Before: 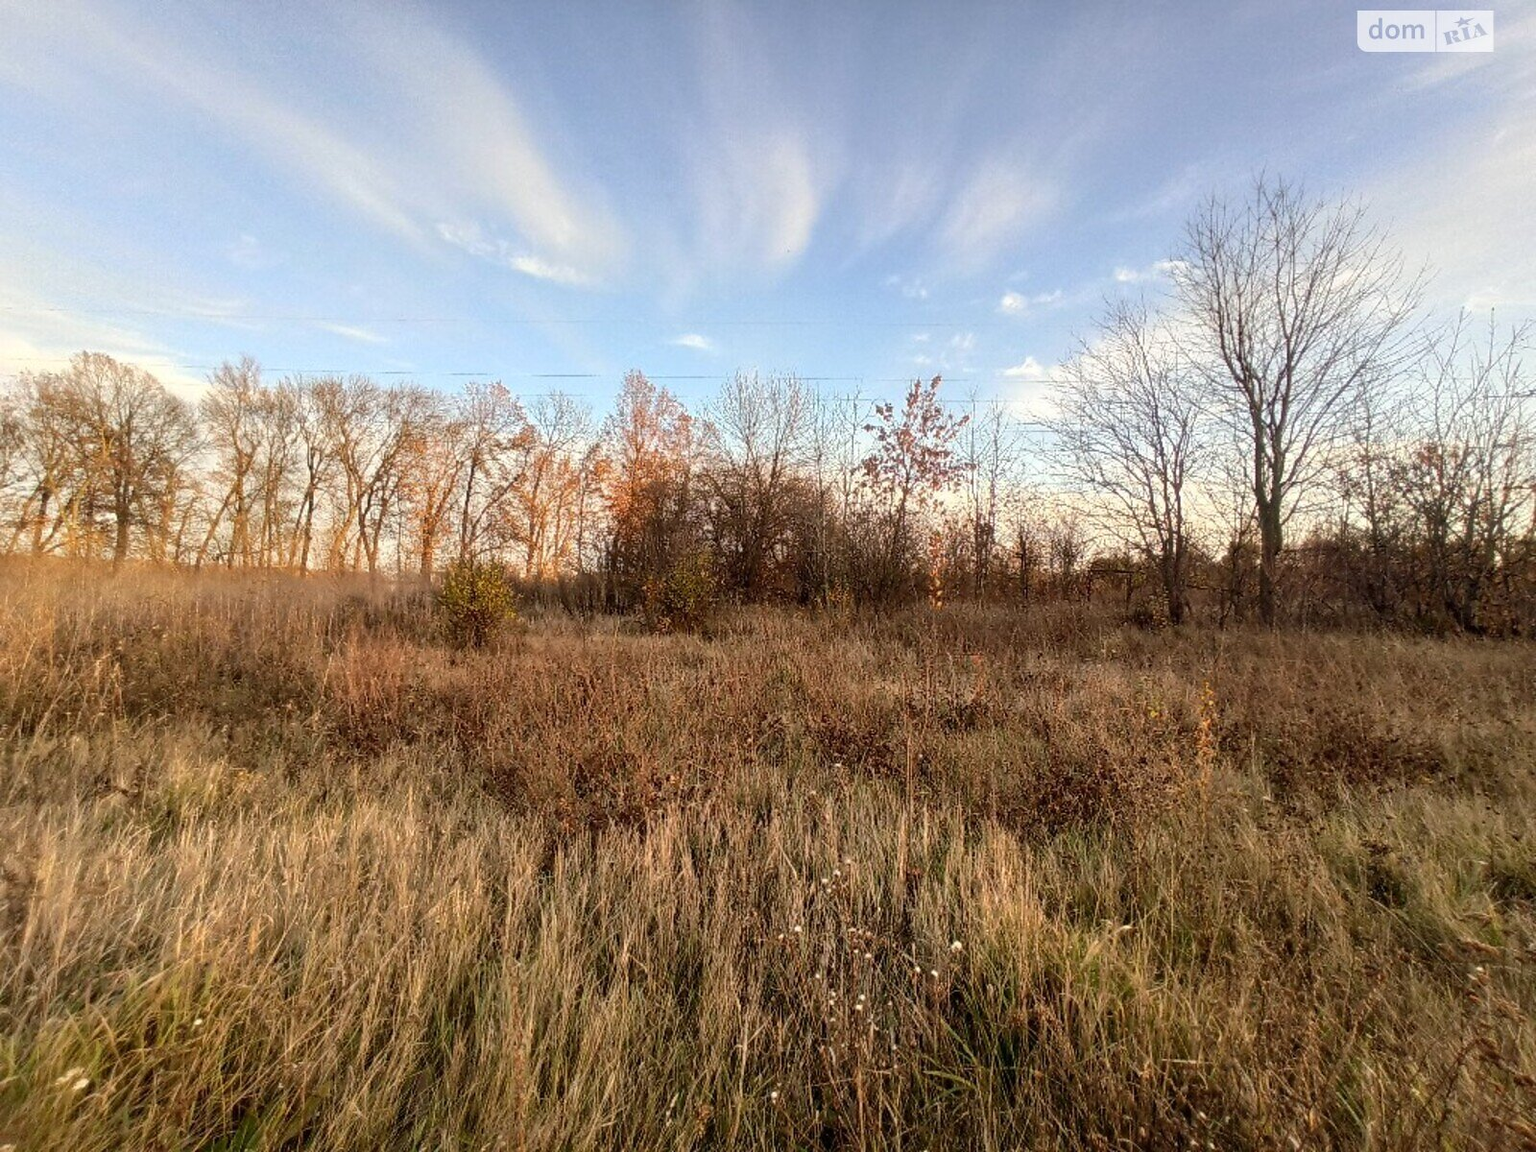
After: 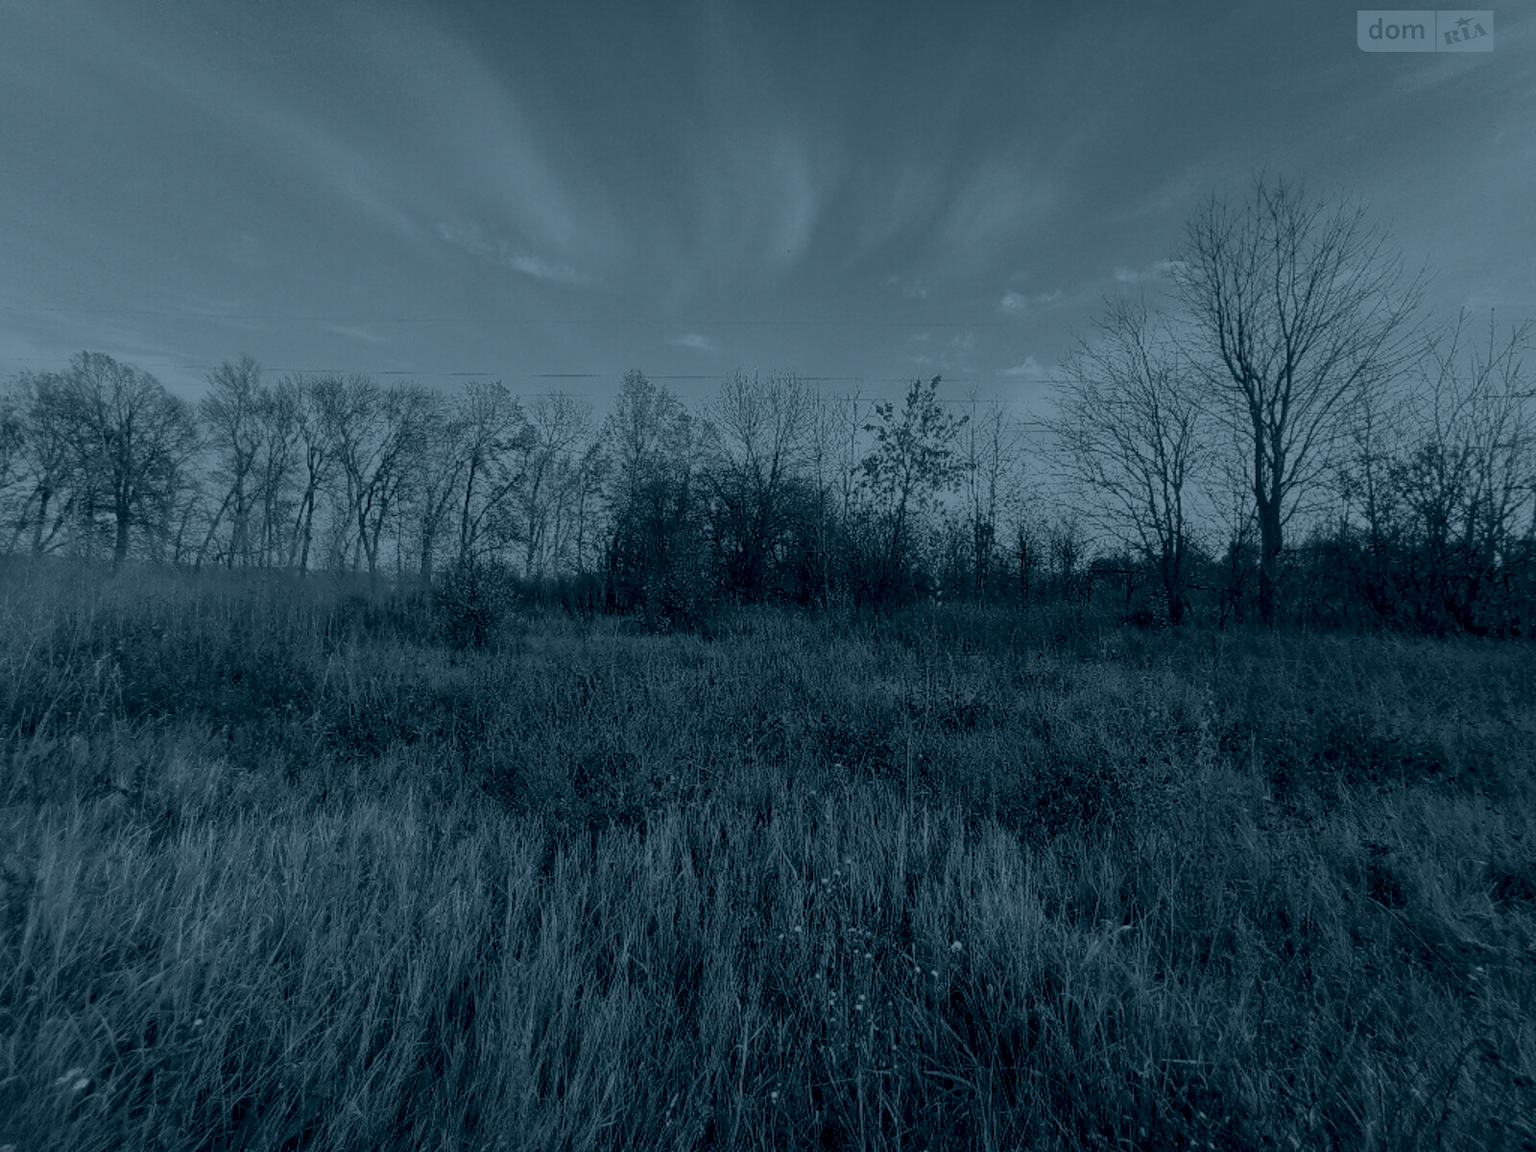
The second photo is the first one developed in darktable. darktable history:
colorize: hue 194.4°, saturation 29%, source mix 61.75%, lightness 3.98%, version 1
white balance: red 1, blue 1
